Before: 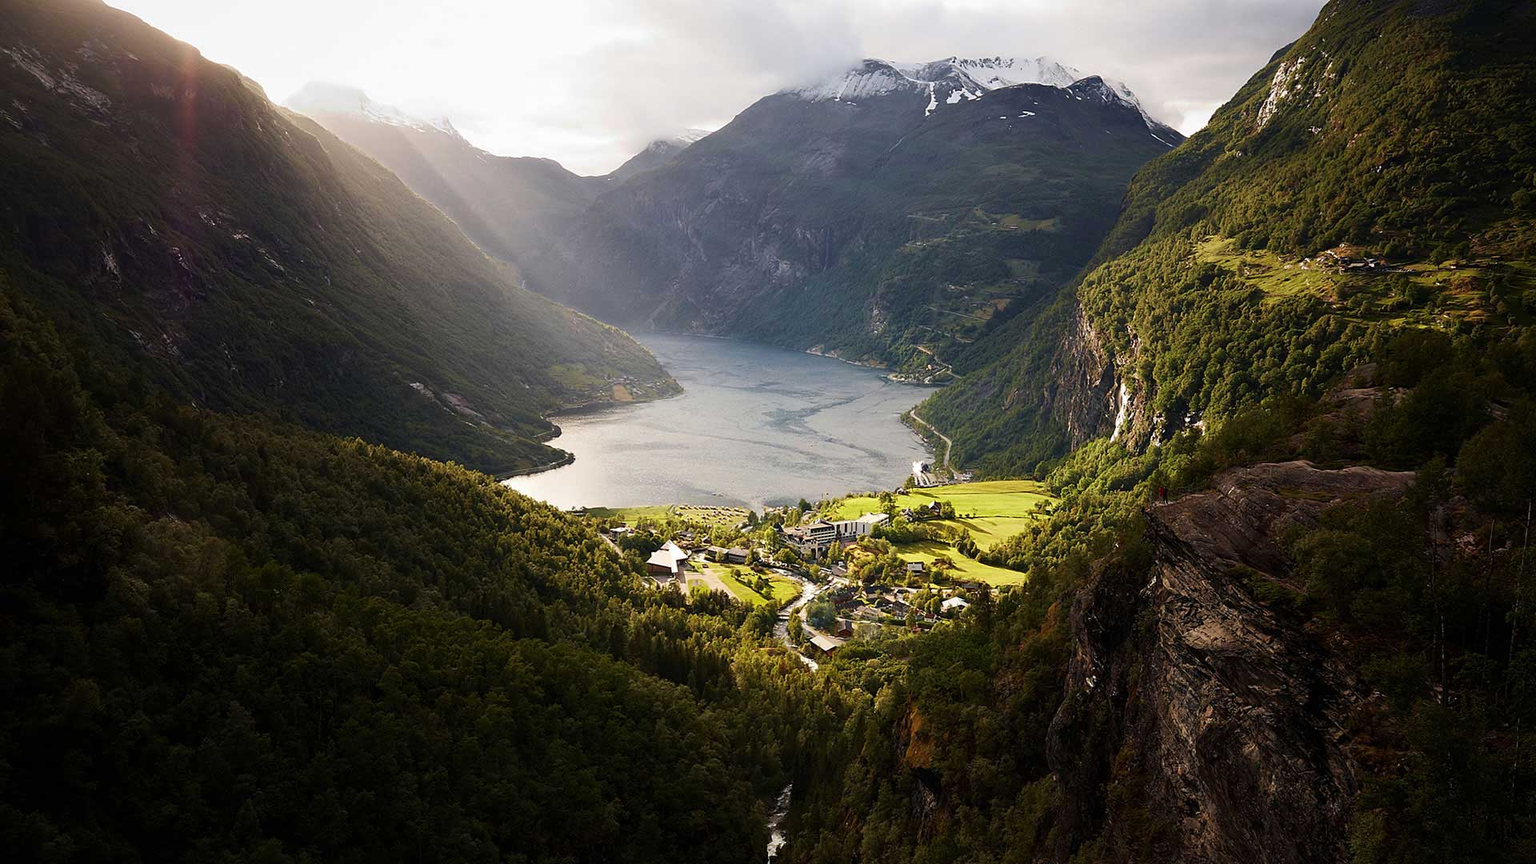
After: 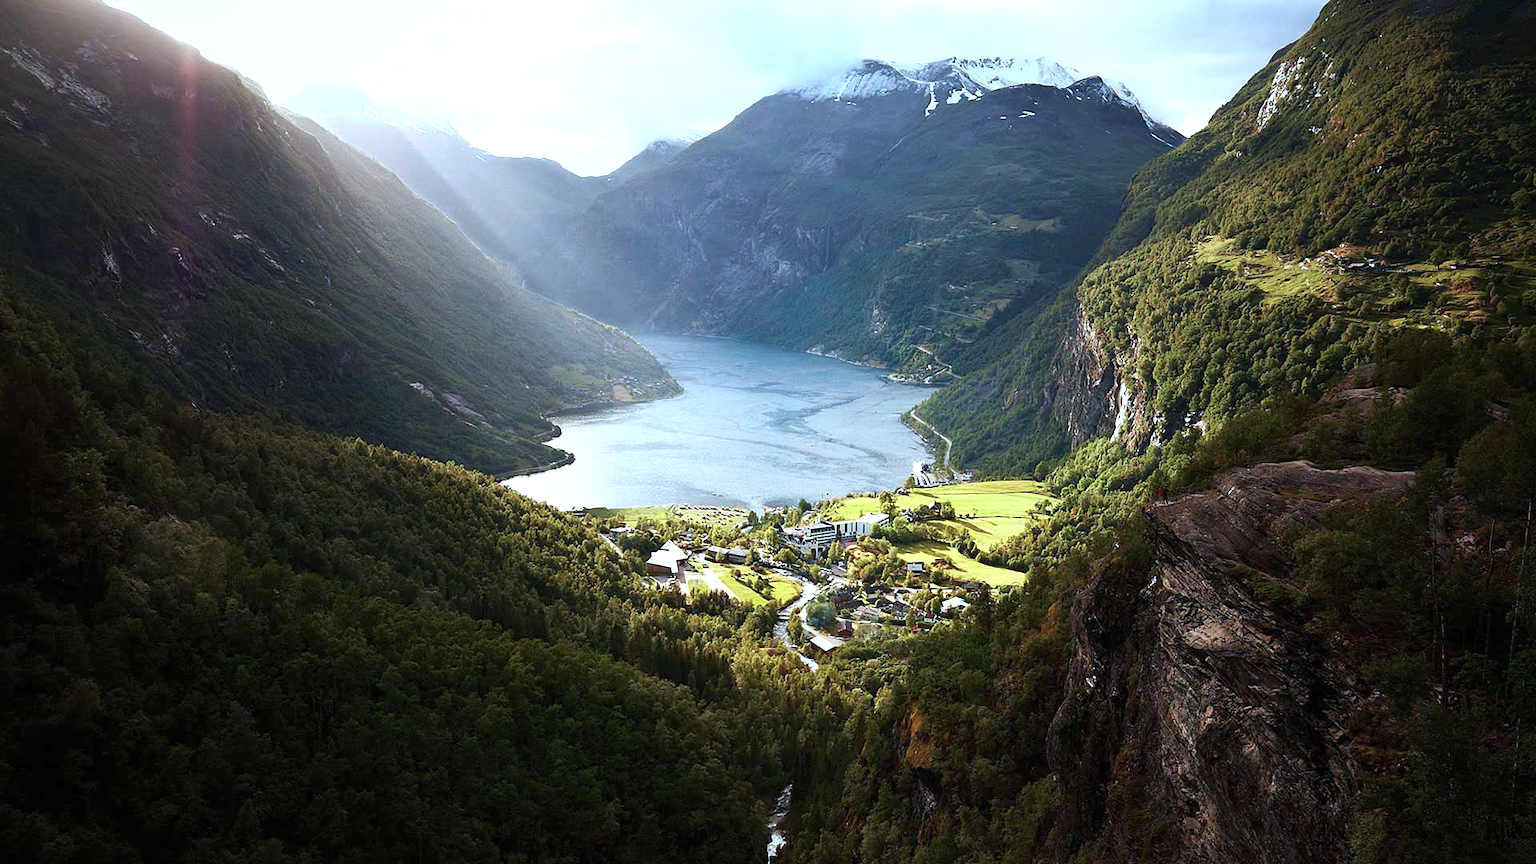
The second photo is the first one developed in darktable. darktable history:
exposure: black level correction 0, exposure 0.597 EV, compensate highlight preservation false
color correction: highlights a* -8.7, highlights b* -22.44
